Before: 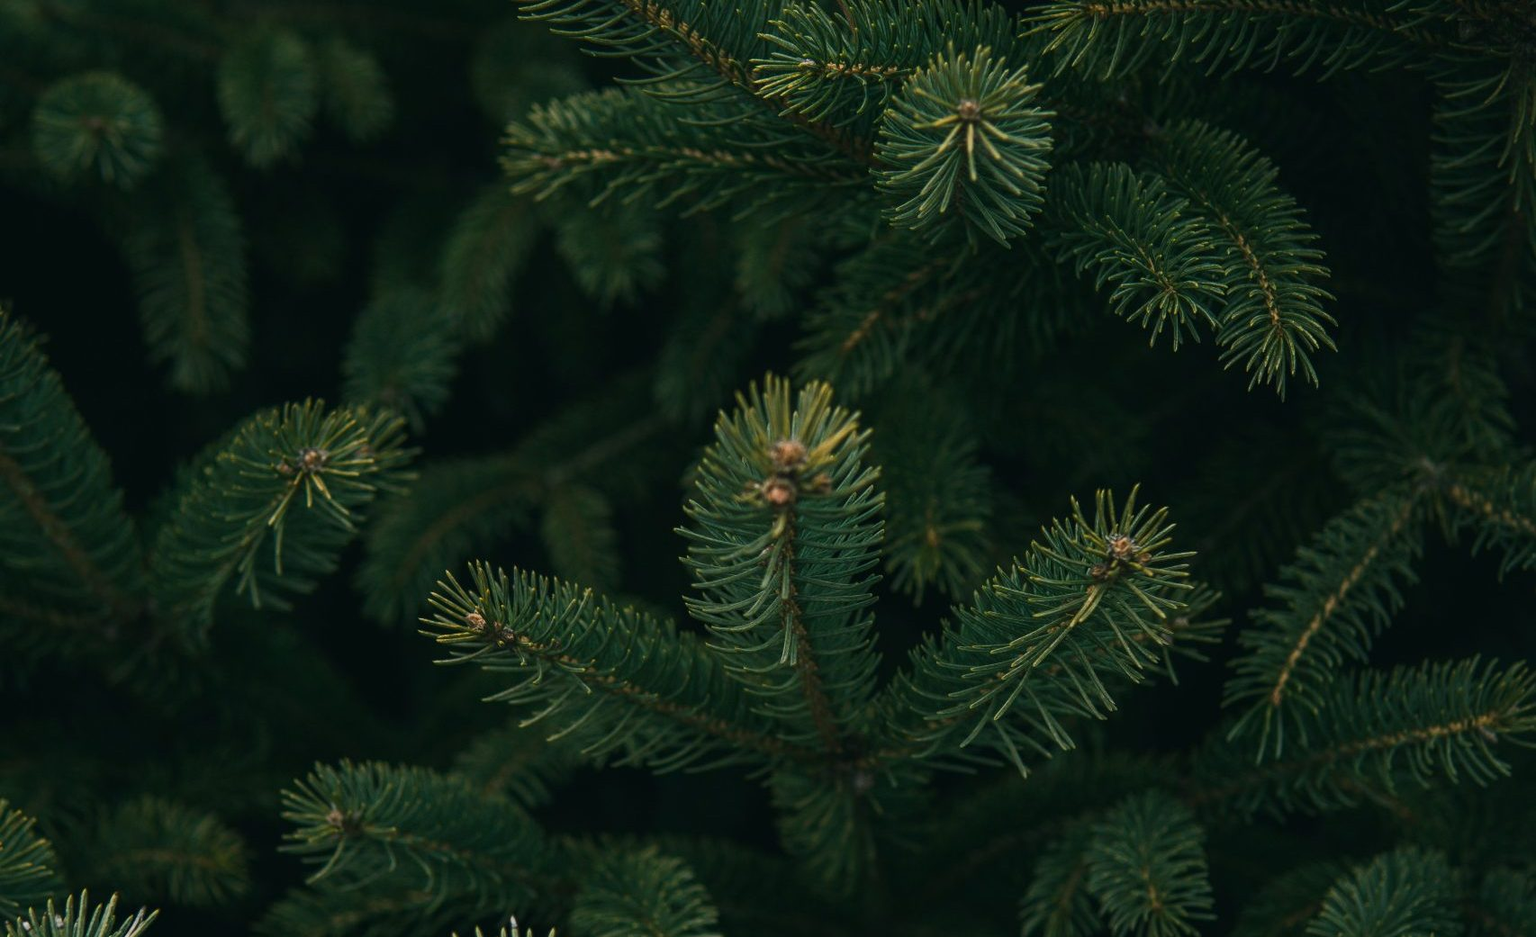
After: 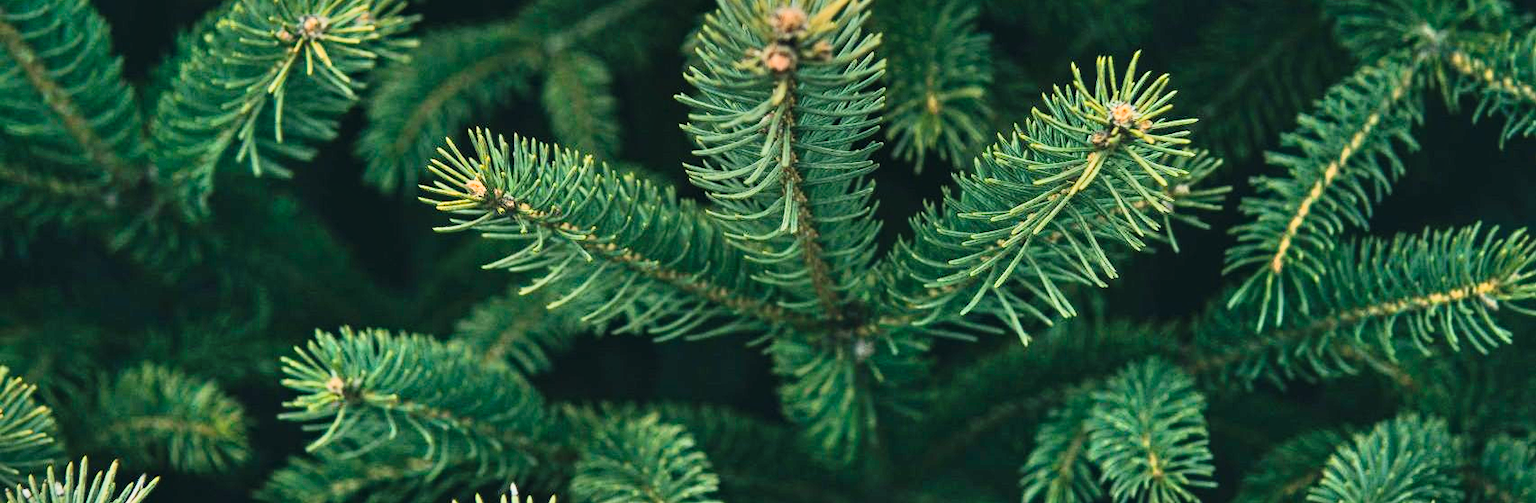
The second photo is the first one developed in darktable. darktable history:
shadows and highlights: shadows 74.31, highlights -25.39, shadows color adjustment 99.13%, highlights color adjustment 0.076%, soften with gaussian
crop and rotate: top 46.217%, right 0.02%
haze removal: adaptive false
